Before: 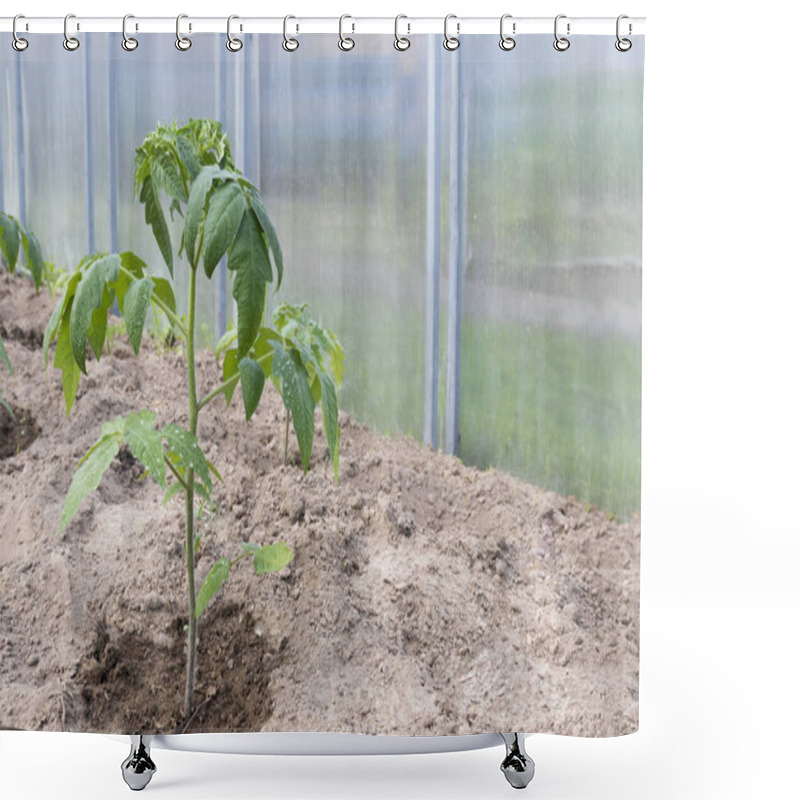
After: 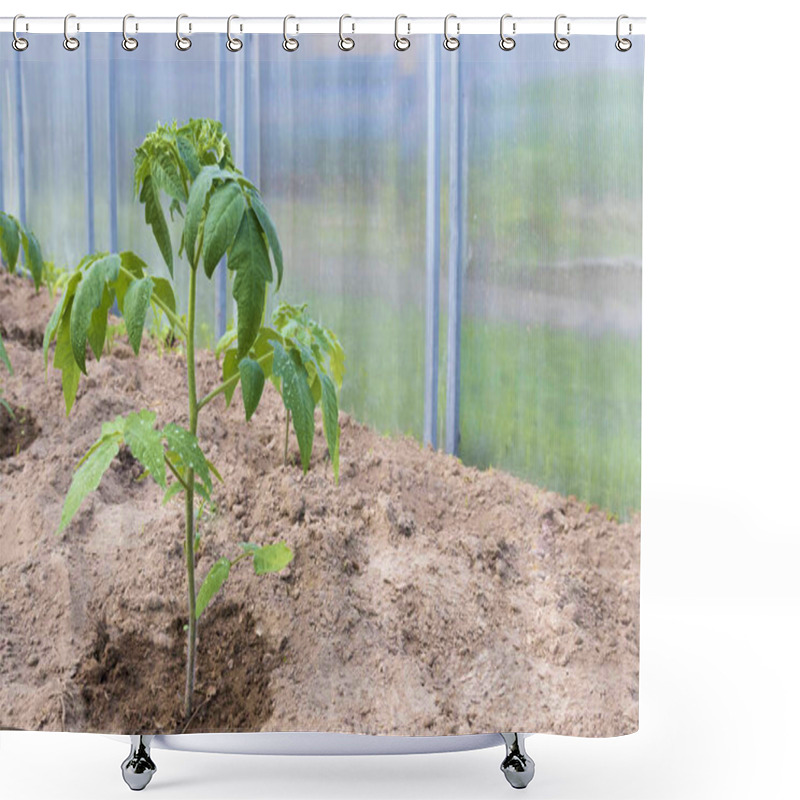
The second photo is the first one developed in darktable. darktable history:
velvia: strength 45.37%
